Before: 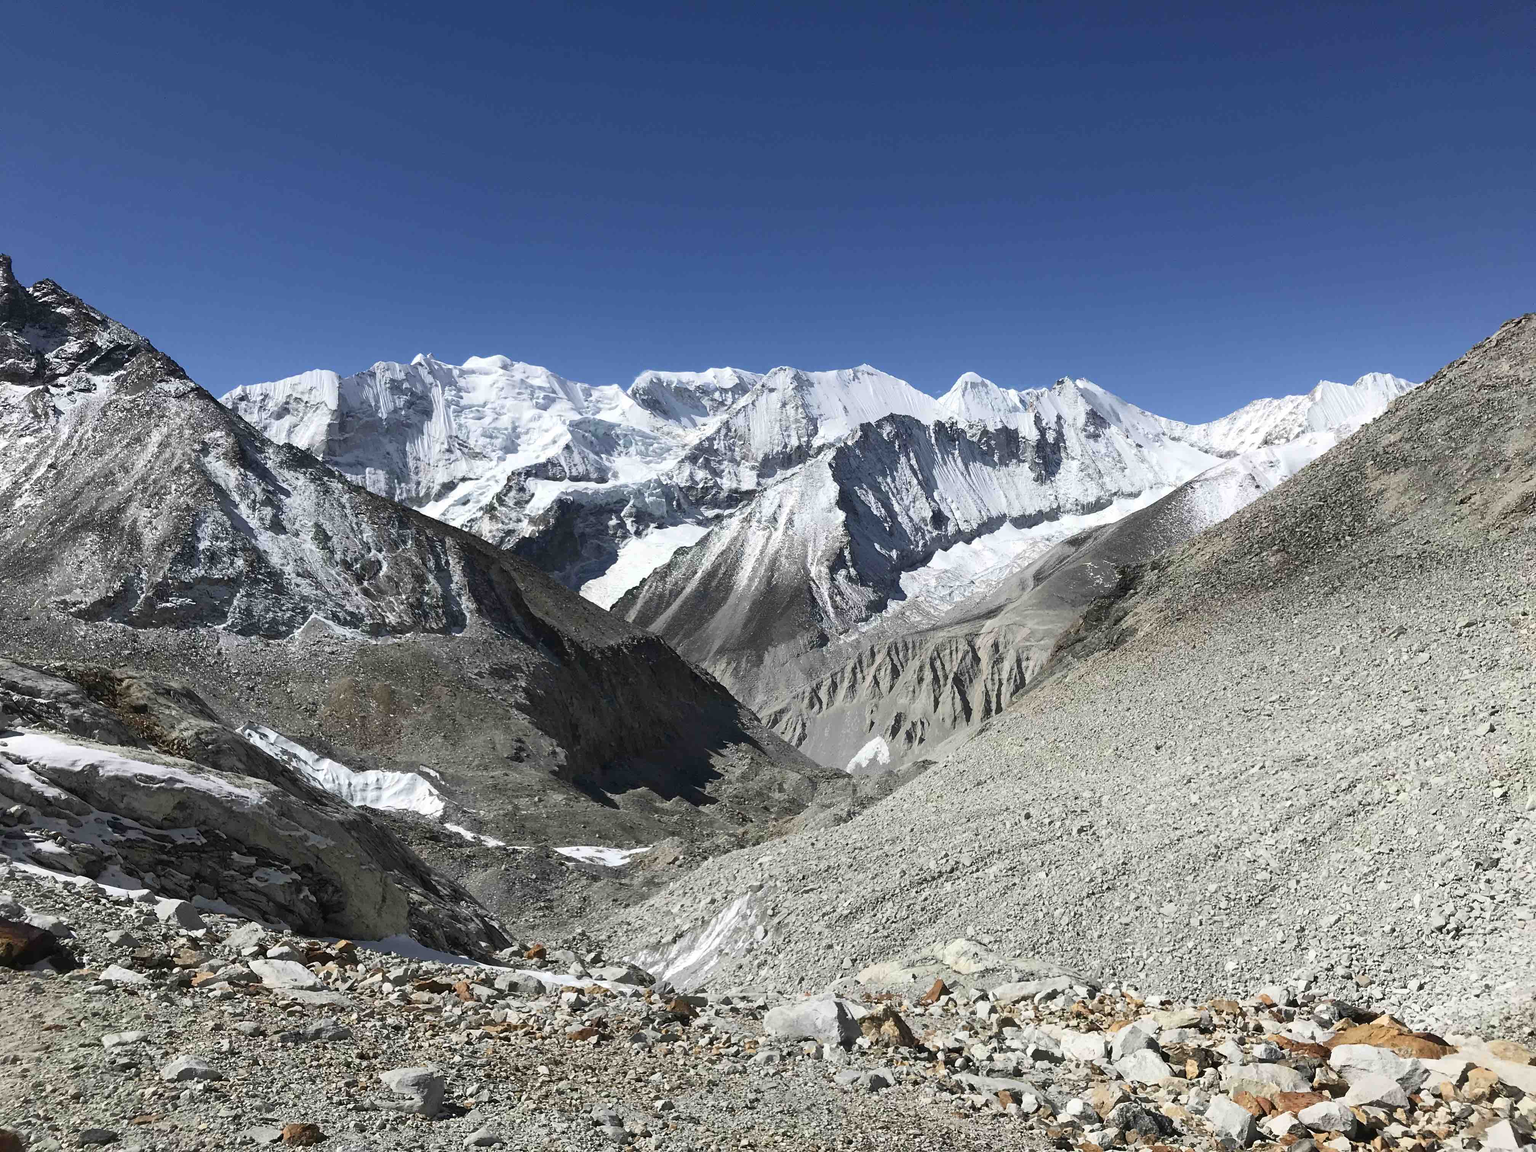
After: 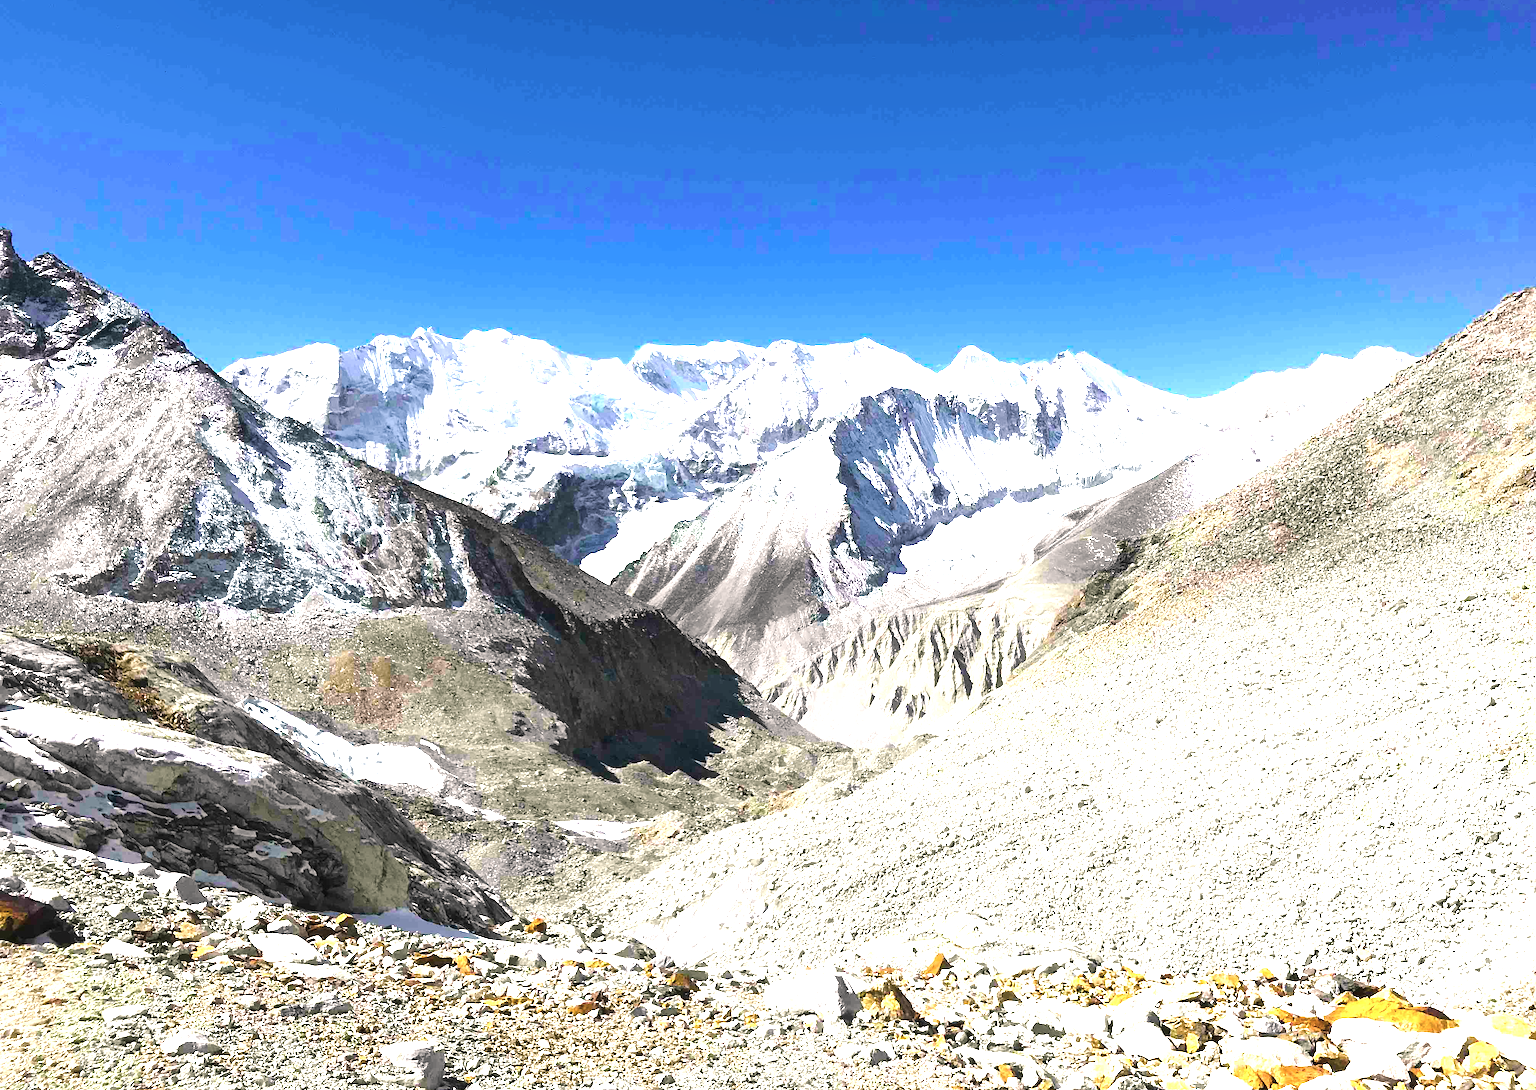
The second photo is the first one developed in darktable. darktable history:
crop and rotate: top 2.338%, bottom 3.034%
tone equalizer: -8 EV -0.732 EV, -7 EV -0.704 EV, -6 EV -0.626 EV, -5 EV -0.394 EV, -3 EV 0.368 EV, -2 EV 0.6 EV, -1 EV 0.697 EV, +0 EV 0.734 EV, smoothing diameter 2.11%, edges refinement/feathering 17.63, mask exposure compensation -1.57 EV, filter diffusion 5
color correction: highlights b* 0.032, saturation 0.611
exposure: exposure 1.141 EV, compensate highlight preservation false
color balance rgb: highlights gain › chroma 1.408%, highlights gain › hue 51.27°, linear chroma grading › shadows -8.314%, linear chroma grading › global chroma 9.854%, perceptual saturation grading › global saturation 64.319%, perceptual saturation grading › highlights 59.761%, perceptual saturation grading › mid-tones 49.832%, perceptual saturation grading › shadows 49.618%, perceptual brilliance grading › mid-tones 9.373%, perceptual brilliance grading › shadows 15.051%
